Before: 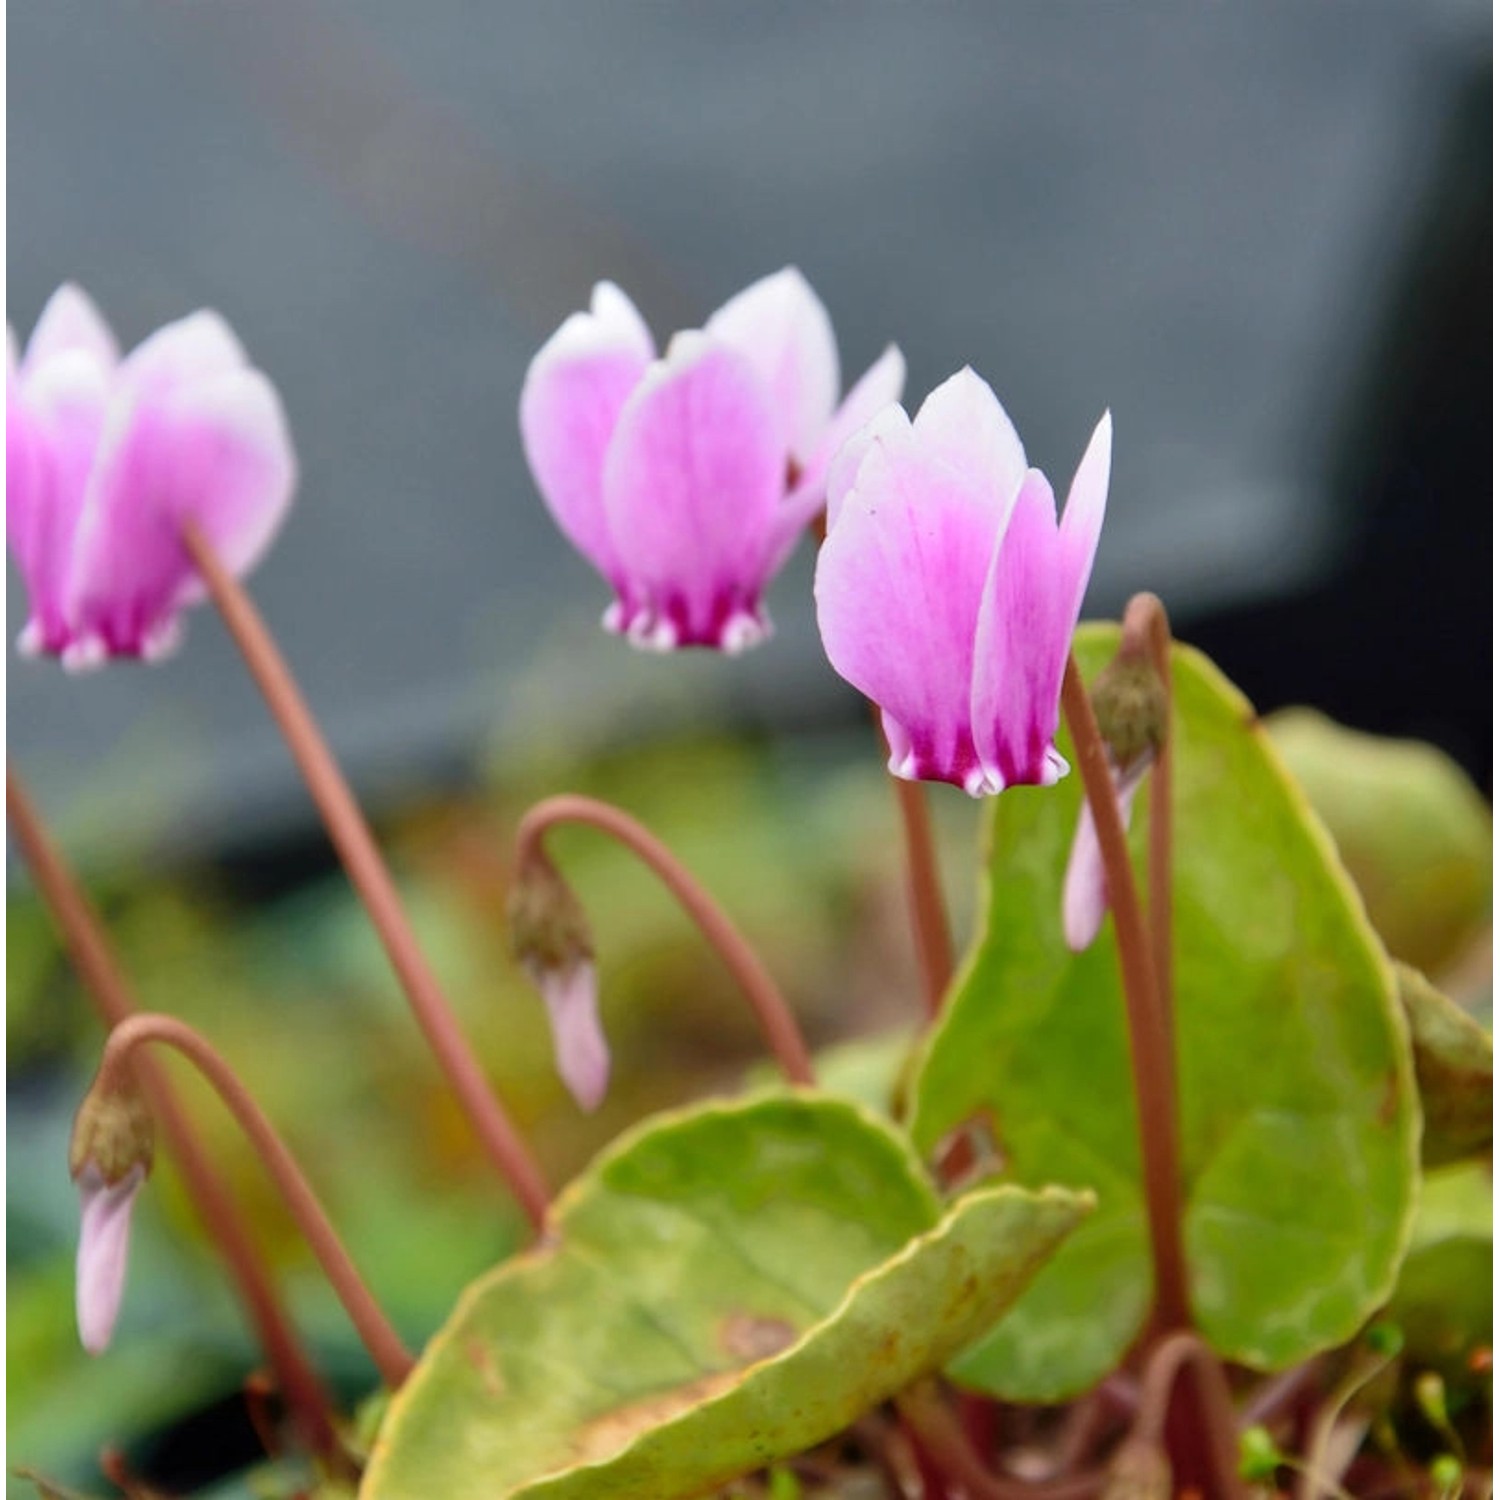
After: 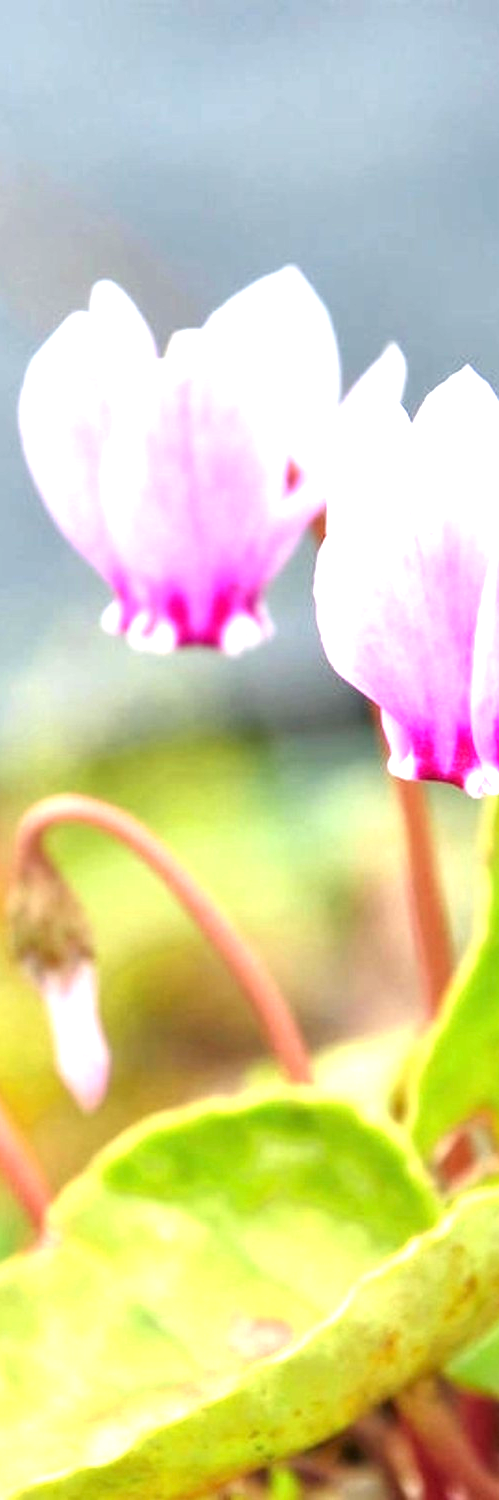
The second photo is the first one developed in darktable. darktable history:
crop: left 33.36%, right 33.36%
exposure: black level correction 0, exposure 1.625 EV, compensate exposure bias true, compensate highlight preservation false
